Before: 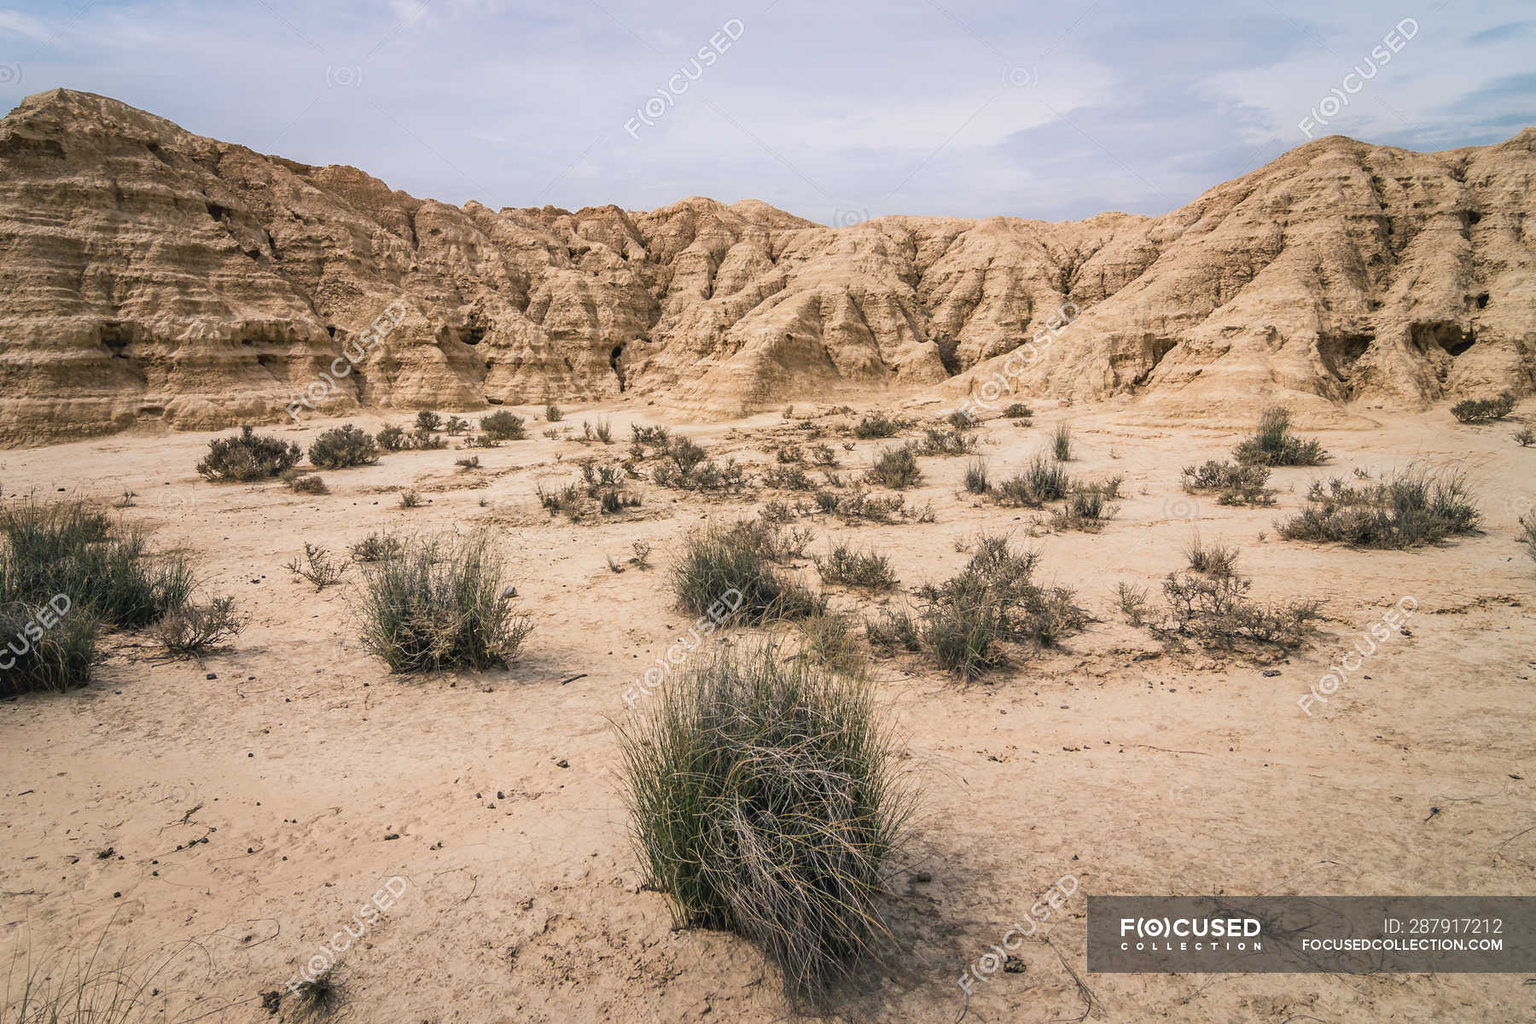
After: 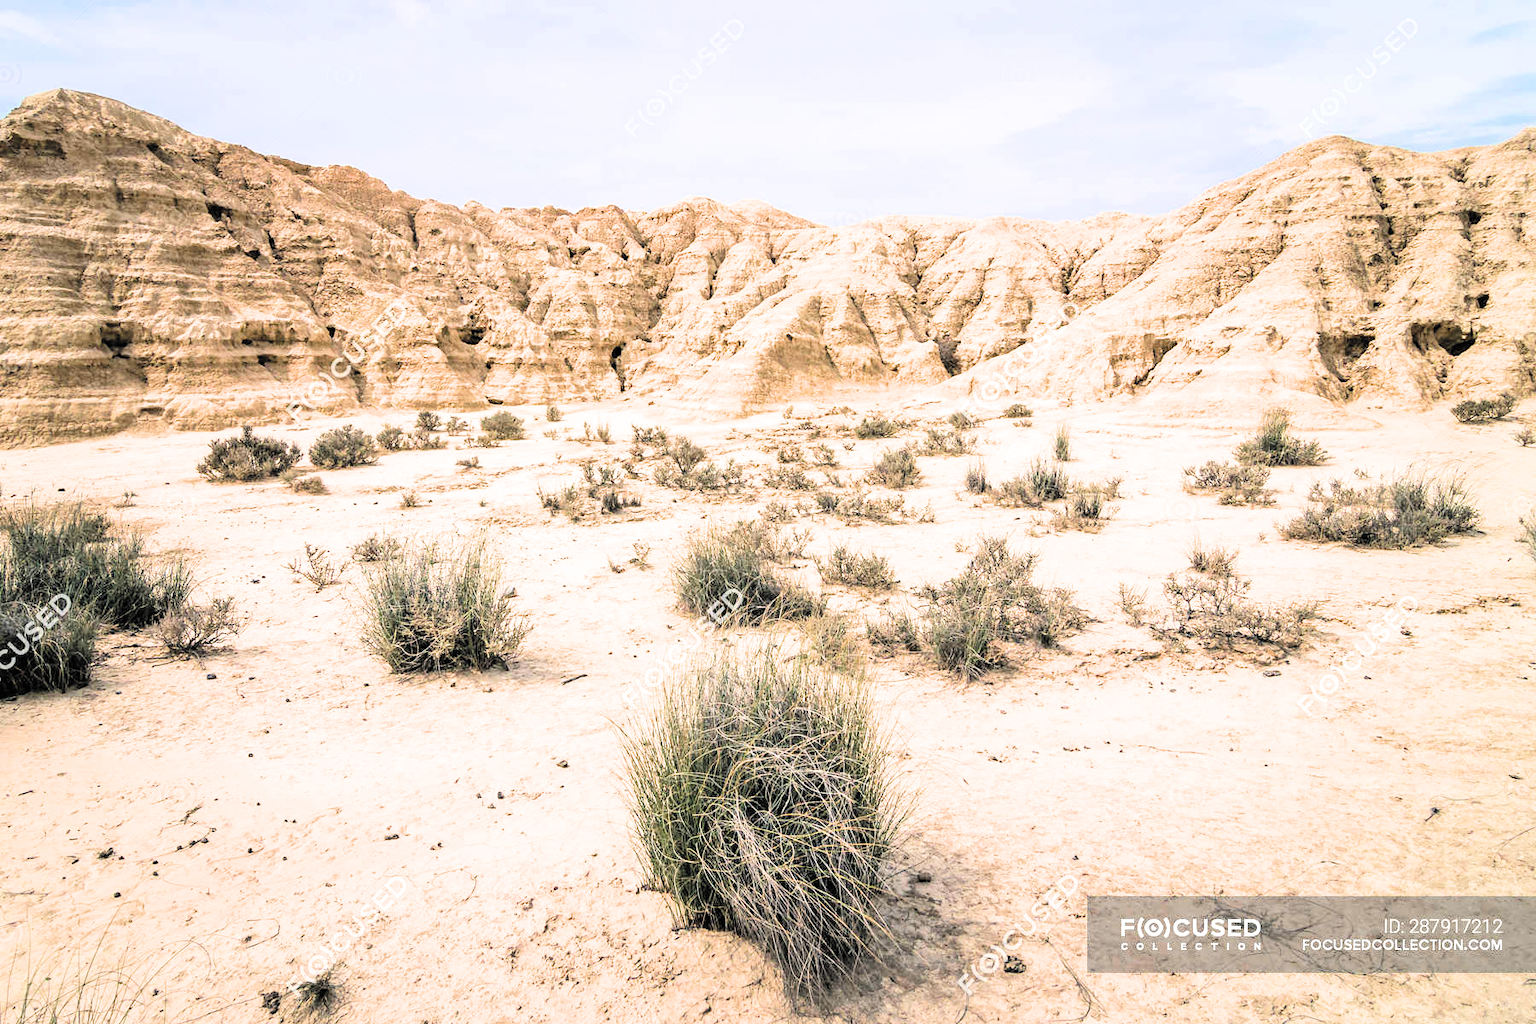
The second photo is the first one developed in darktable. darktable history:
filmic rgb: black relative exposure -5.08 EV, white relative exposure 3.95 EV, hardness 2.88, contrast 1.299, highlights saturation mix -30.14%, color science v6 (2022)
exposure: black level correction 0.001, exposure 1.64 EV, compensate highlight preservation false
